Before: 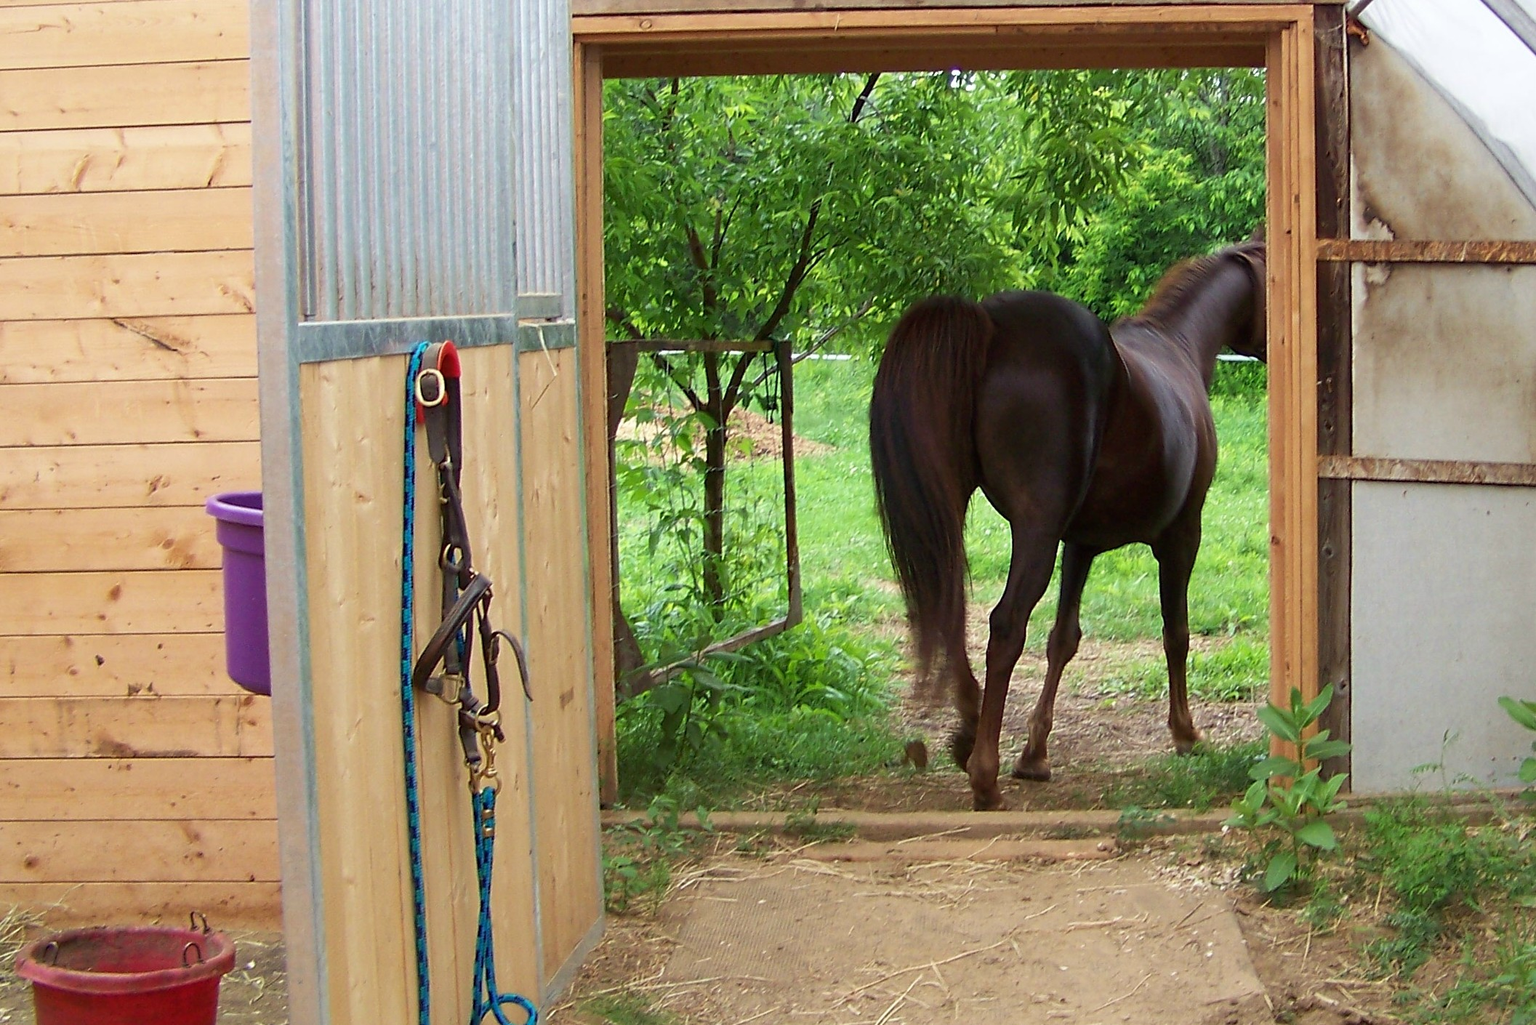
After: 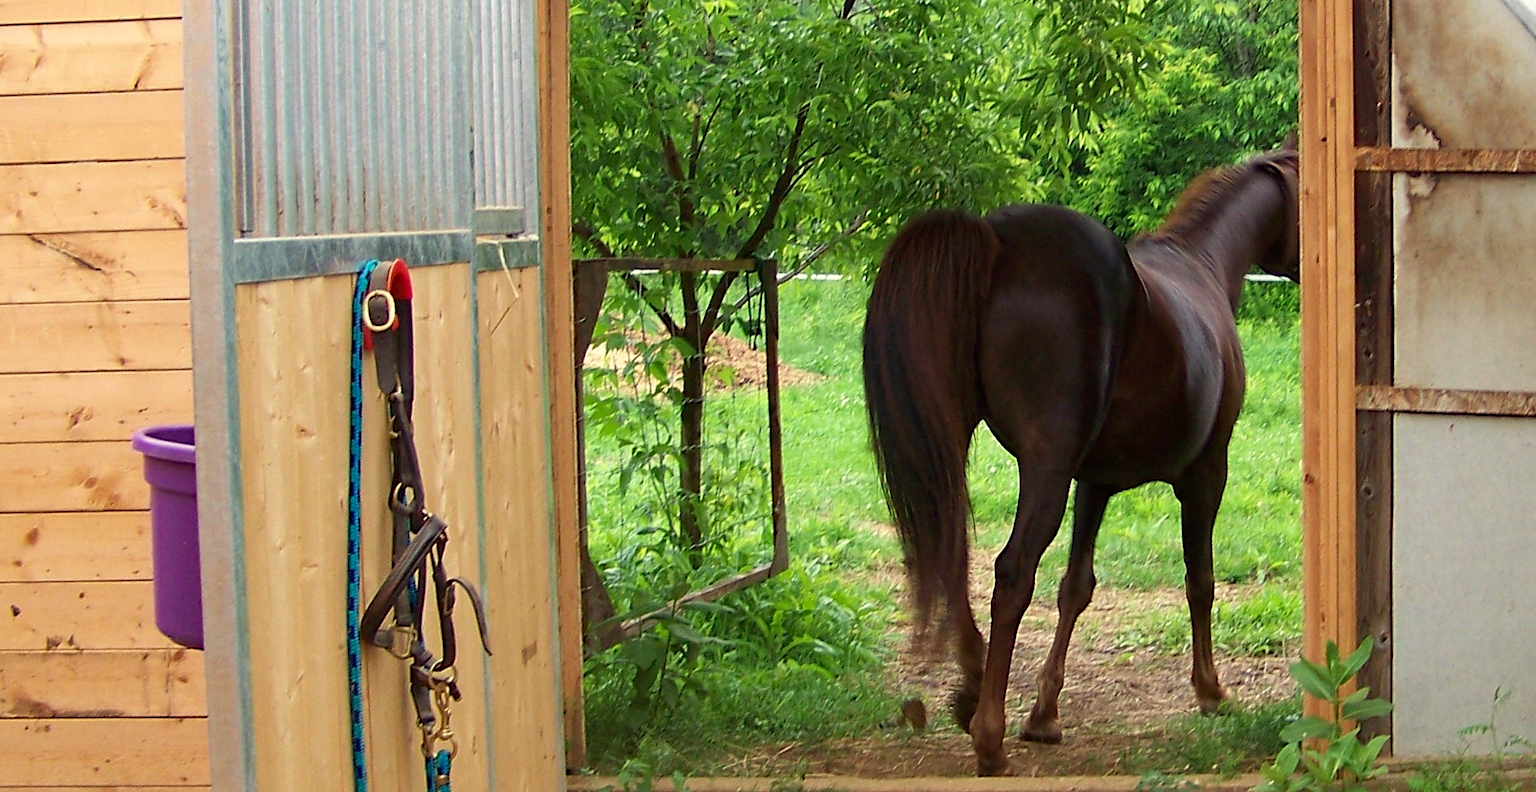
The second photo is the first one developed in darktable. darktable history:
crop: left 5.596%, top 10.314%, right 3.534%, bottom 19.395%
haze removal: compatibility mode true, adaptive false
white balance: red 1.045, blue 0.932
